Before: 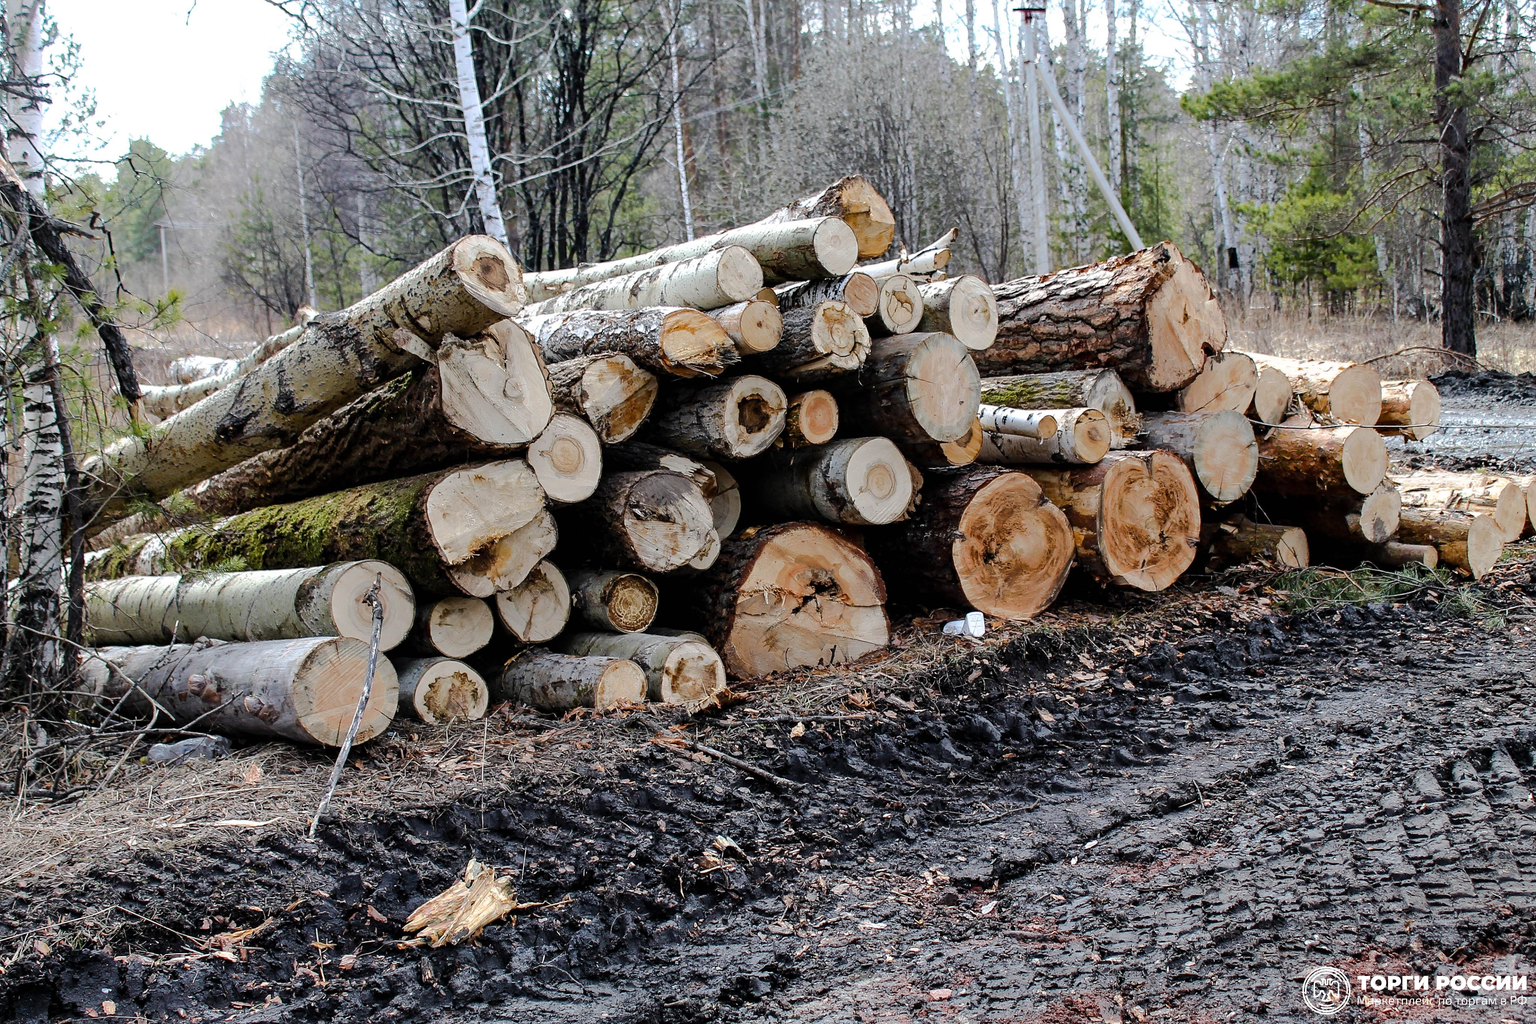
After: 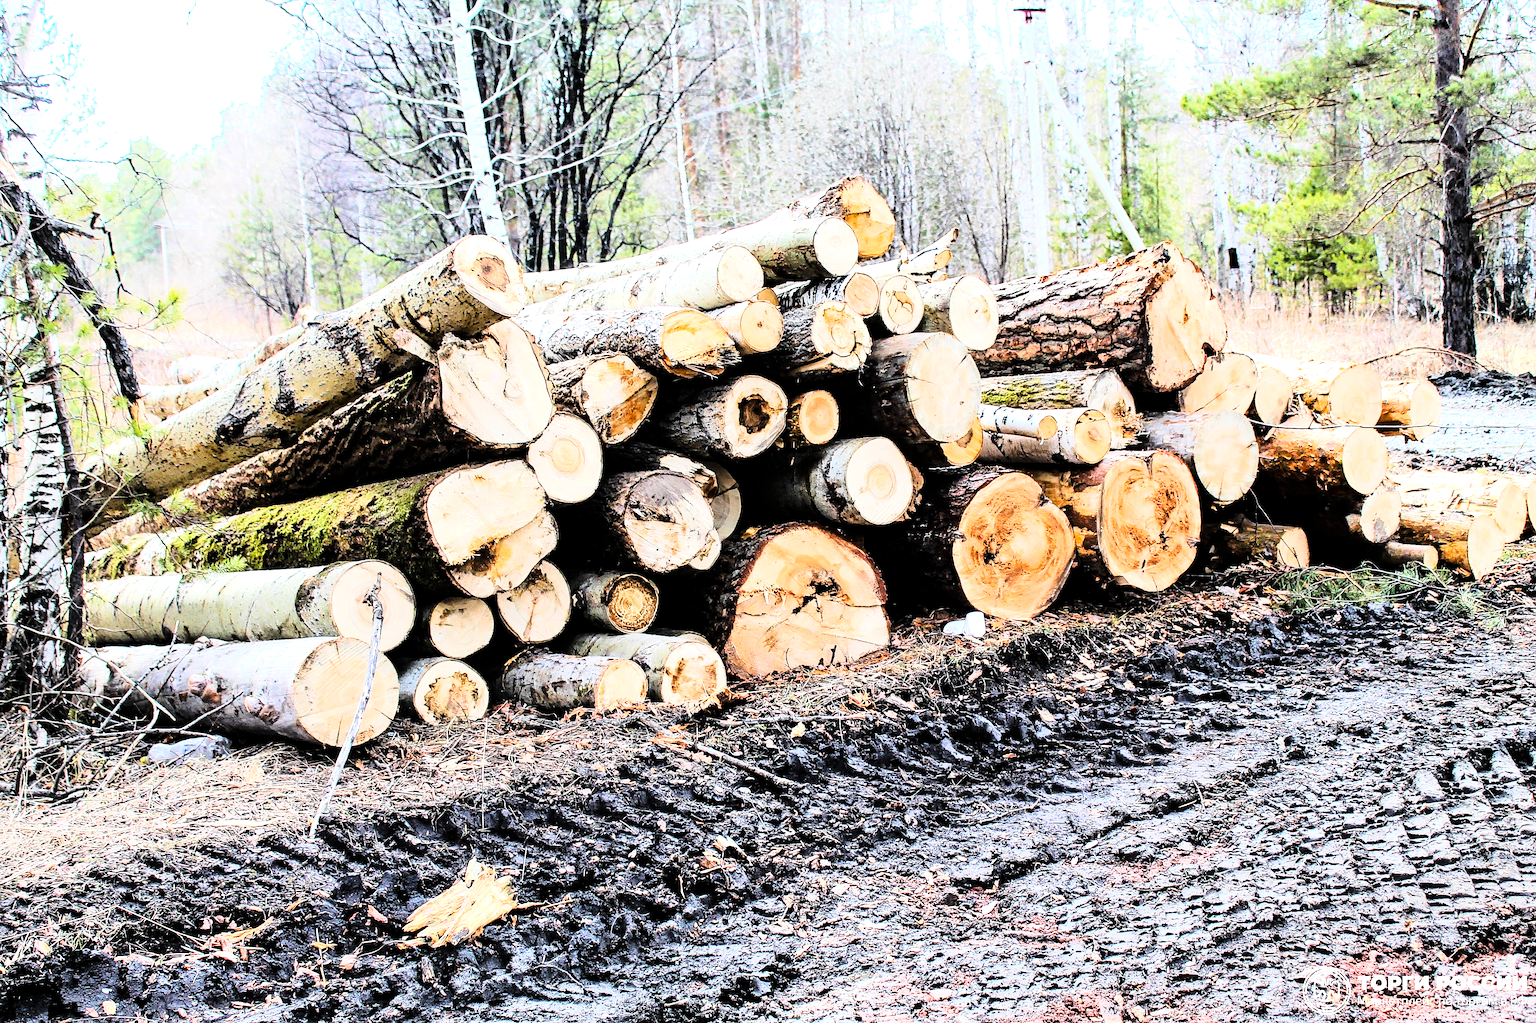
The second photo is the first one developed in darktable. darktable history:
tone curve: curves: ch0 [(0, 0) (0.004, 0) (0.133, 0.071) (0.325, 0.456) (0.832, 0.957) (1, 1)], color space Lab, linked channels, preserve colors none
exposure: black level correction 0, exposure 0.95 EV, compensate exposure bias true, compensate highlight preservation false
sharpen: amount 0.2
